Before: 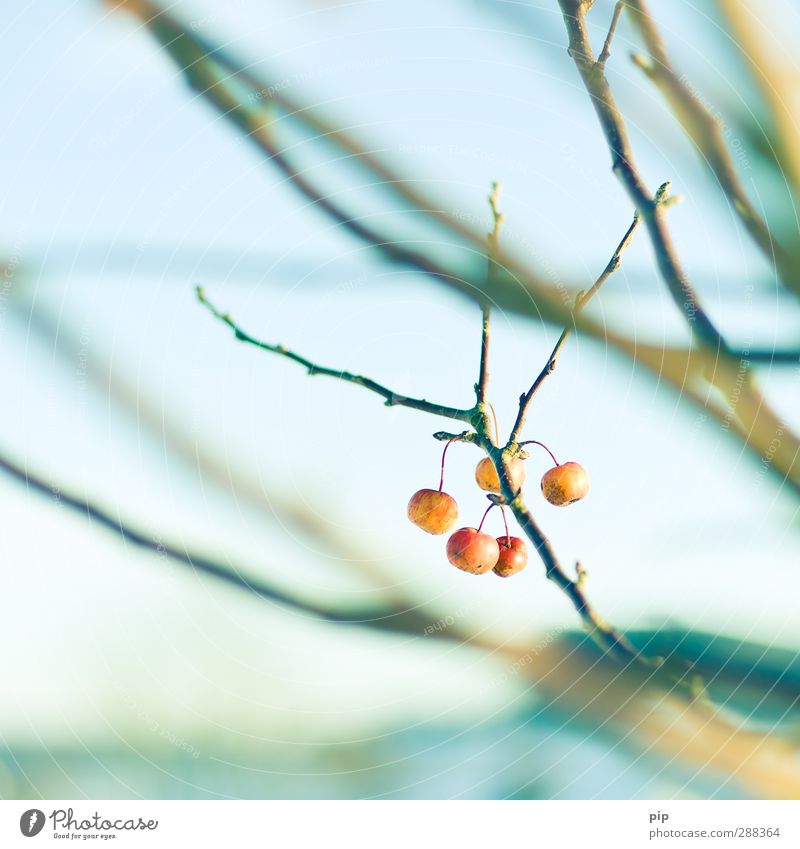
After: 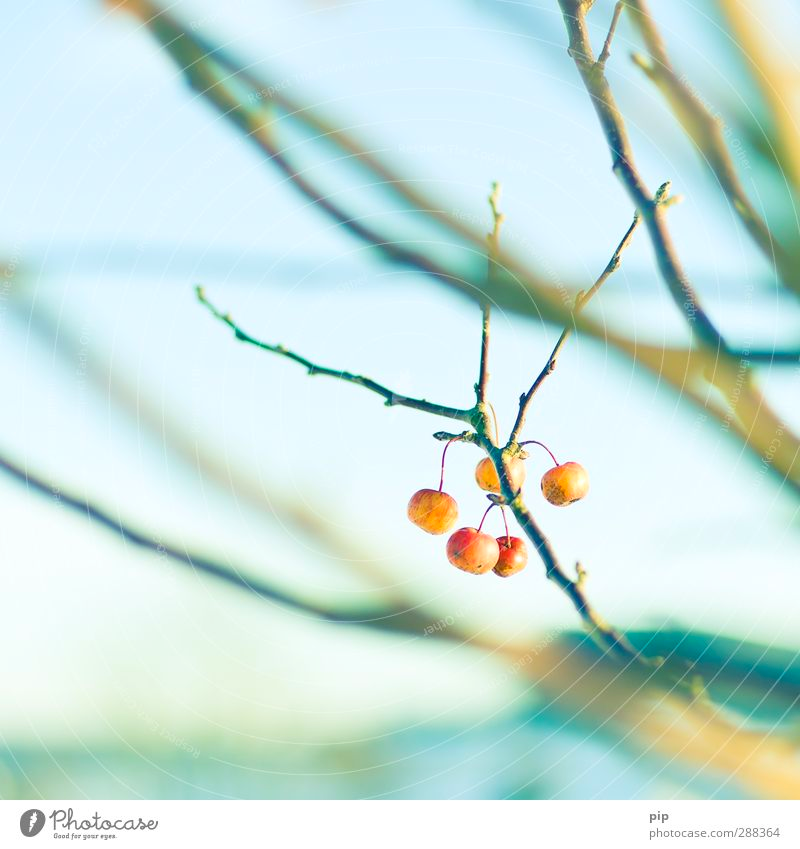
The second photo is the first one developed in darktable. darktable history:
contrast brightness saturation: brightness 0.09, saturation 0.19
